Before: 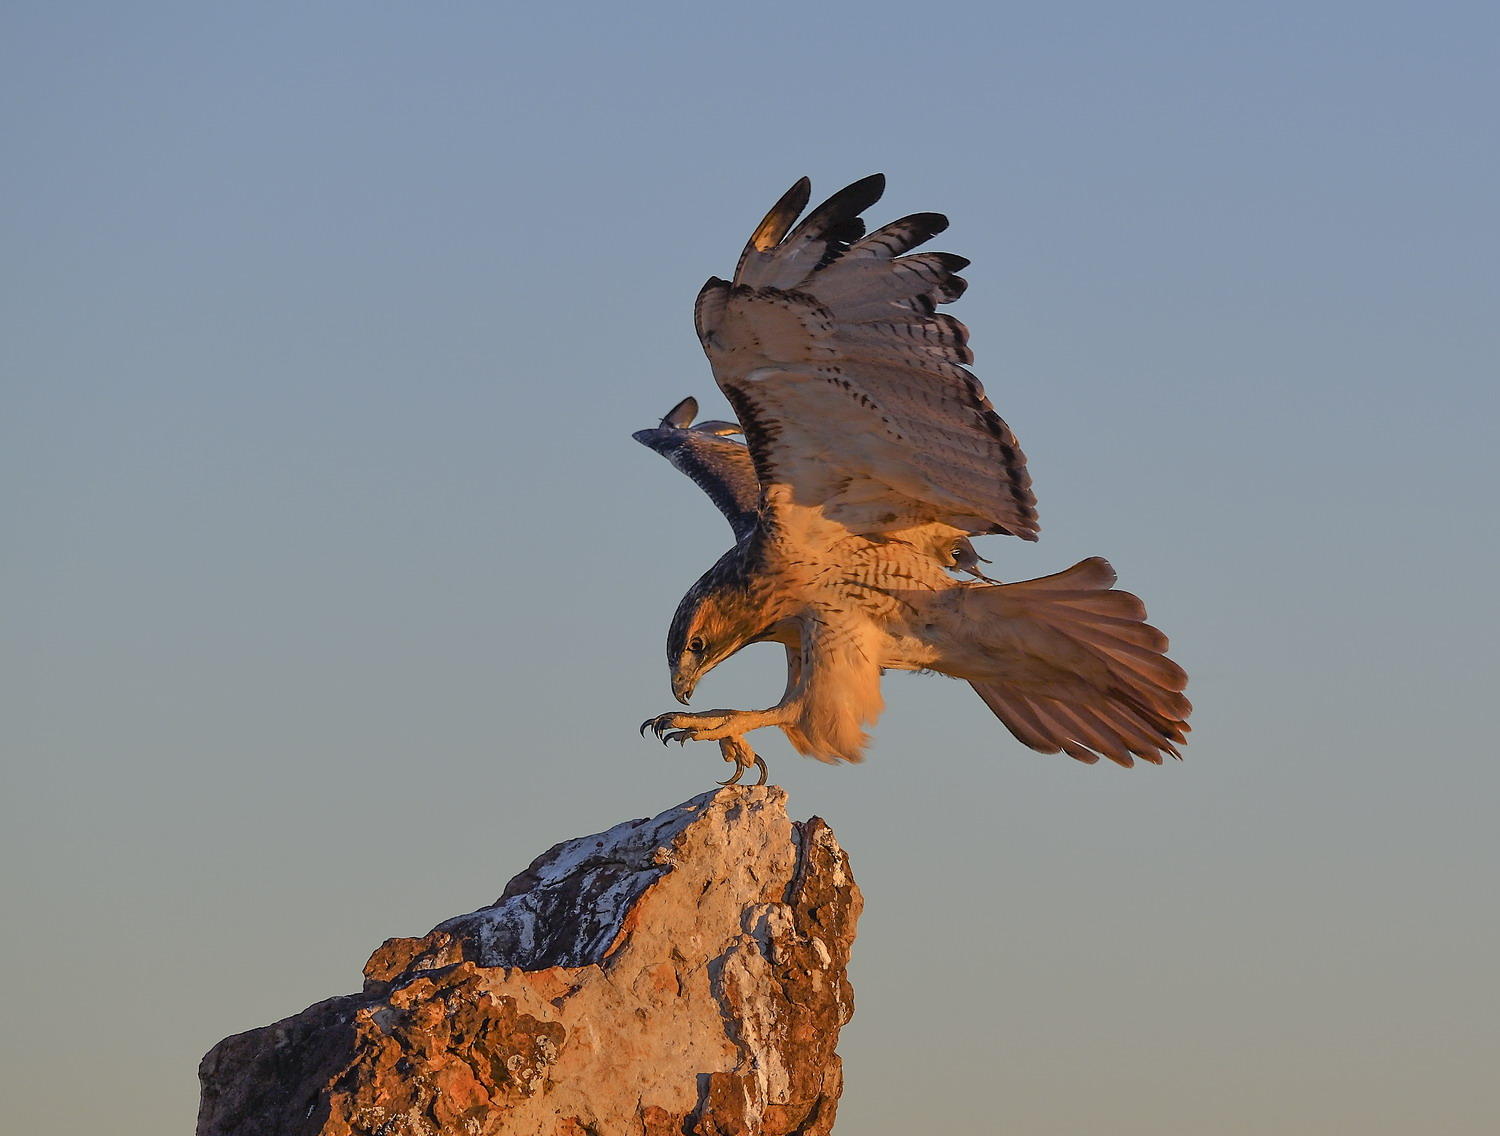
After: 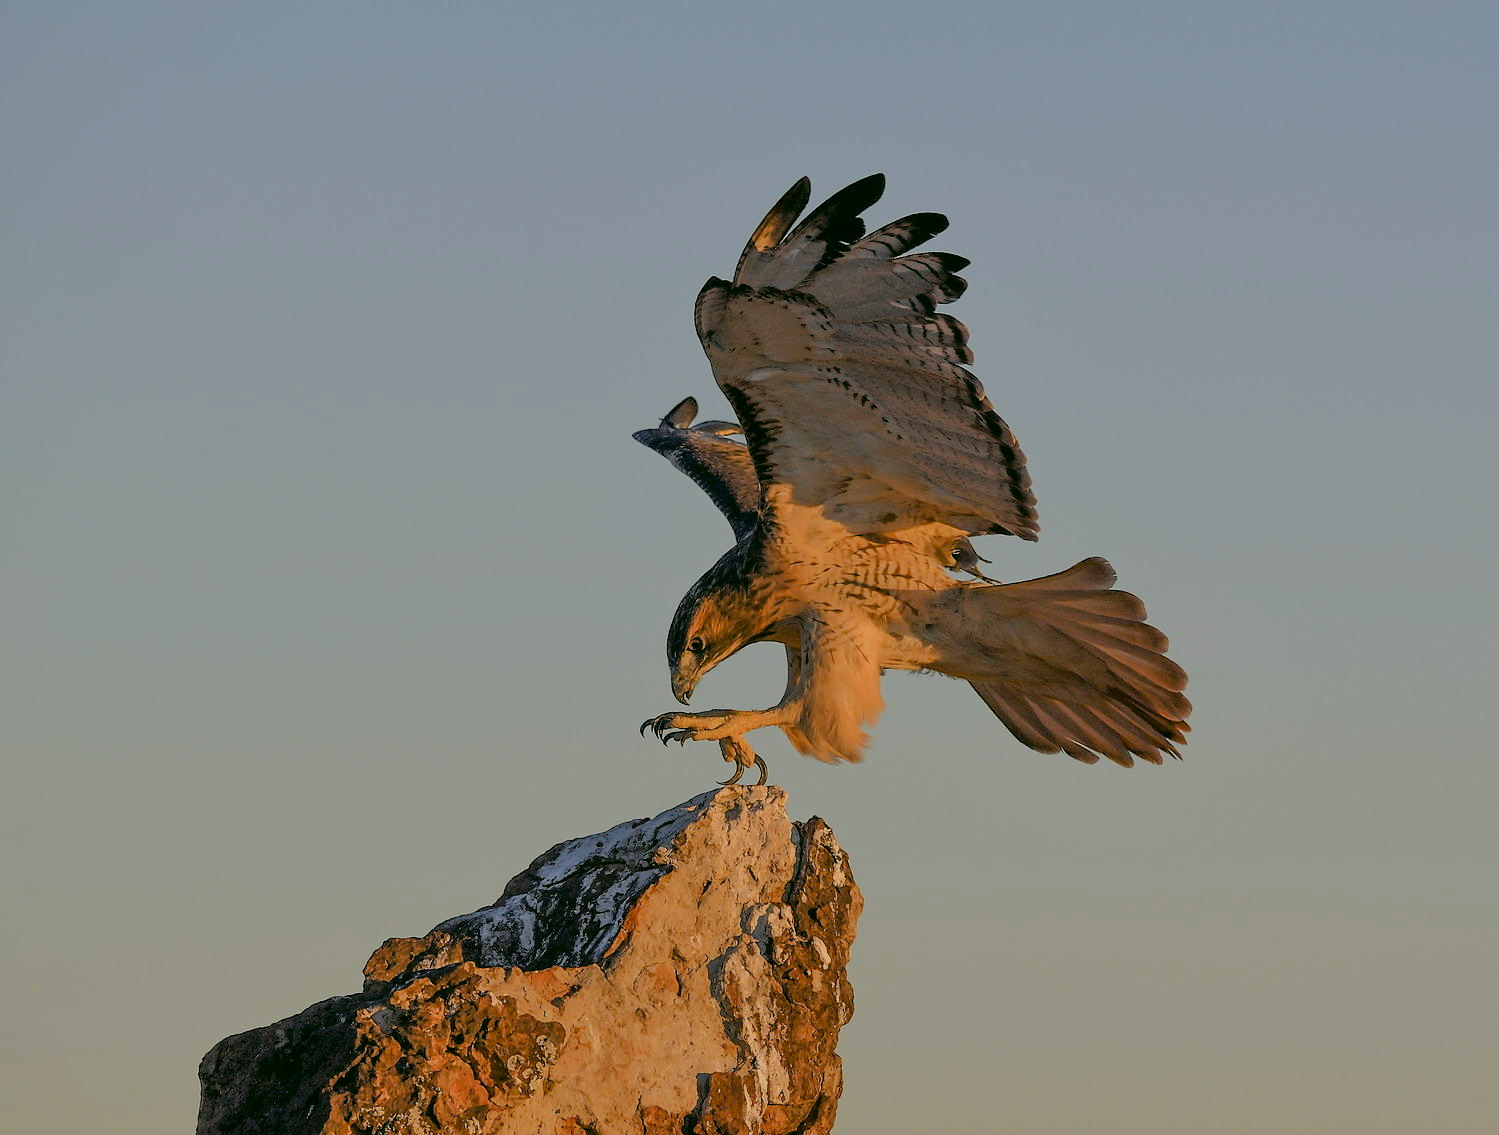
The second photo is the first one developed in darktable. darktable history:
color correction: highlights a* 4.02, highlights b* 4.98, shadows a* -7.55, shadows b* 4.98
filmic rgb: black relative exposure -7.65 EV, white relative exposure 4.56 EV, hardness 3.61
